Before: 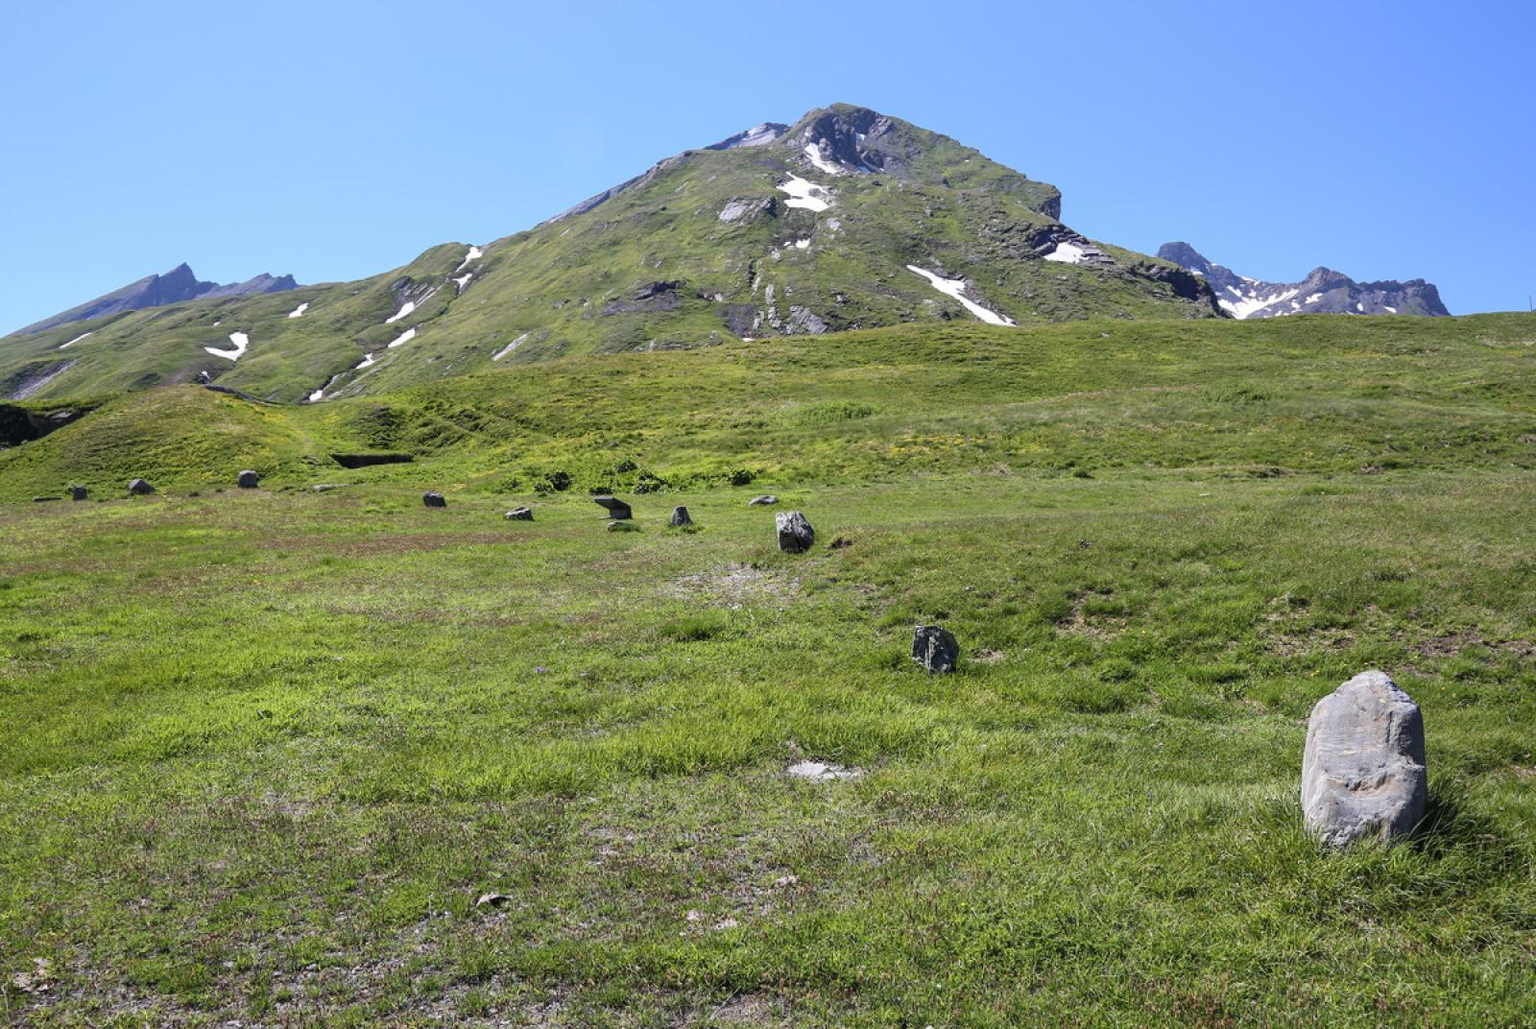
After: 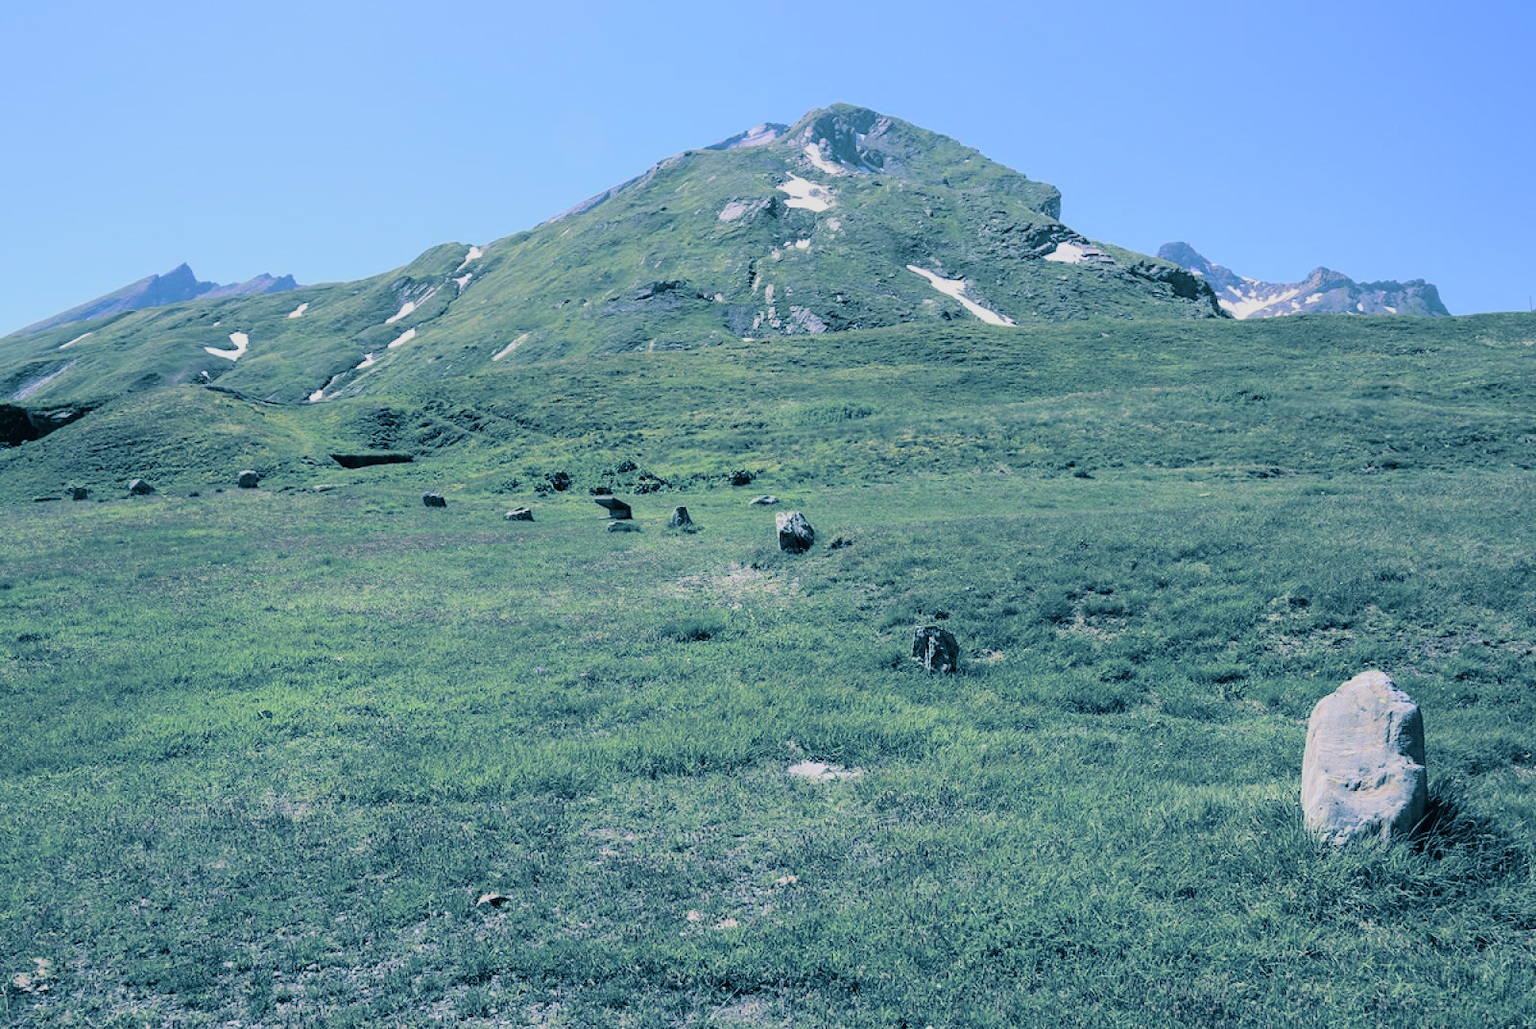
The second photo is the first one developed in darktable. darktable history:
split-toning: shadows › hue 212.4°, balance -70
filmic rgb: black relative exposure -7.65 EV, white relative exposure 4.56 EV, hardness 3.61
contrast brightness saturation: contrast 0.07, brightness 0.18, saturation 0.4
